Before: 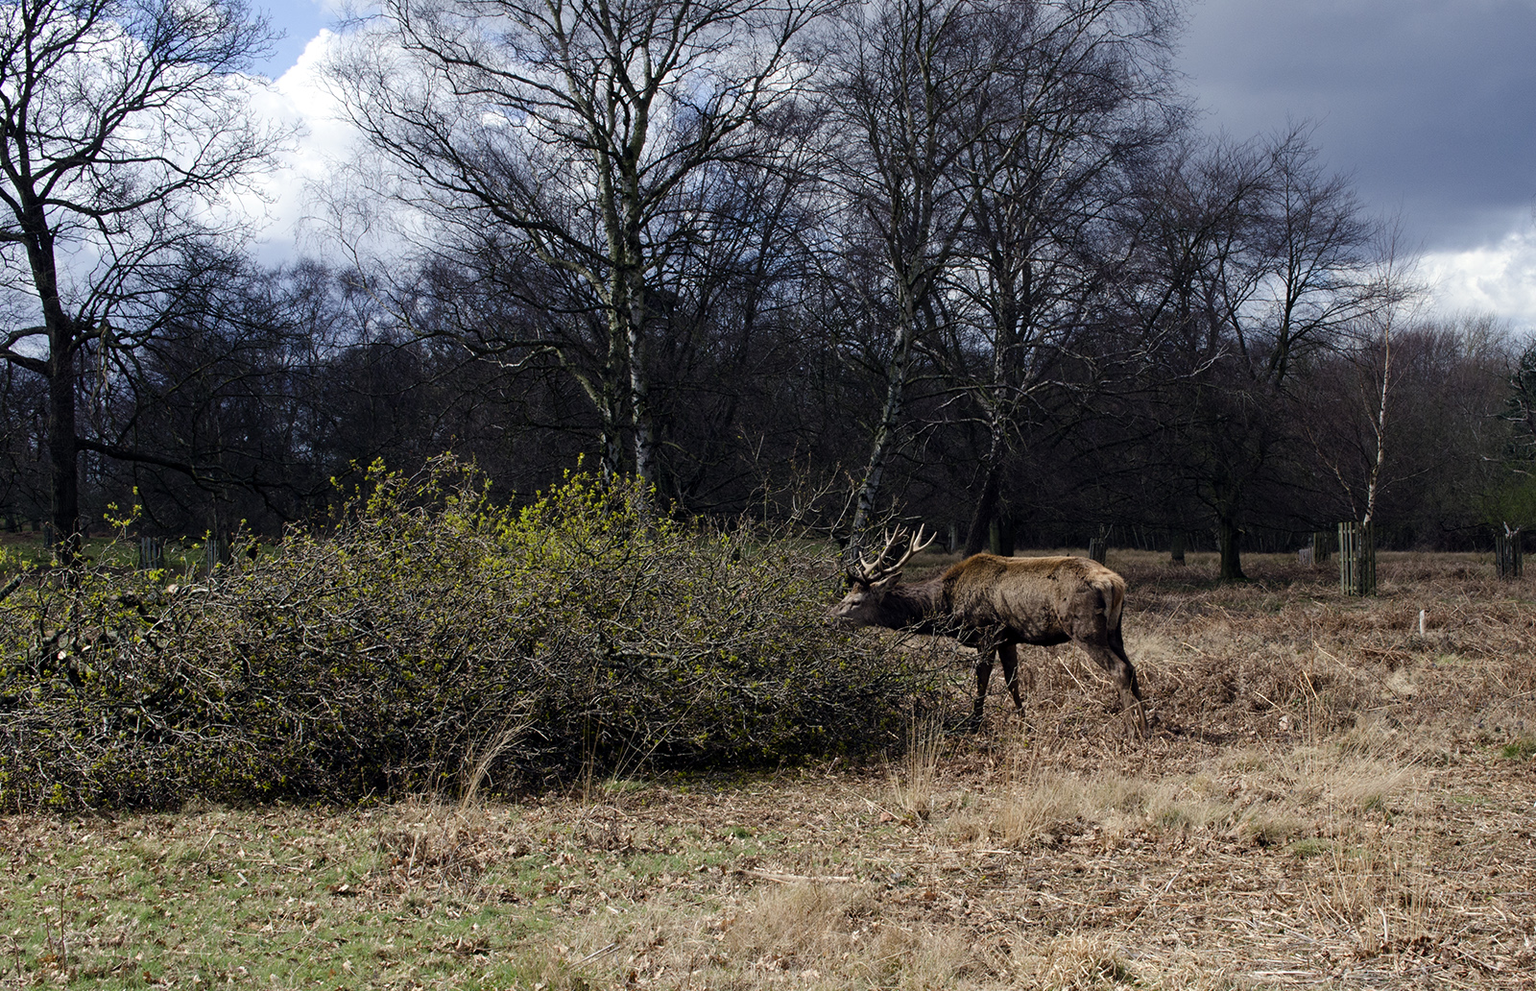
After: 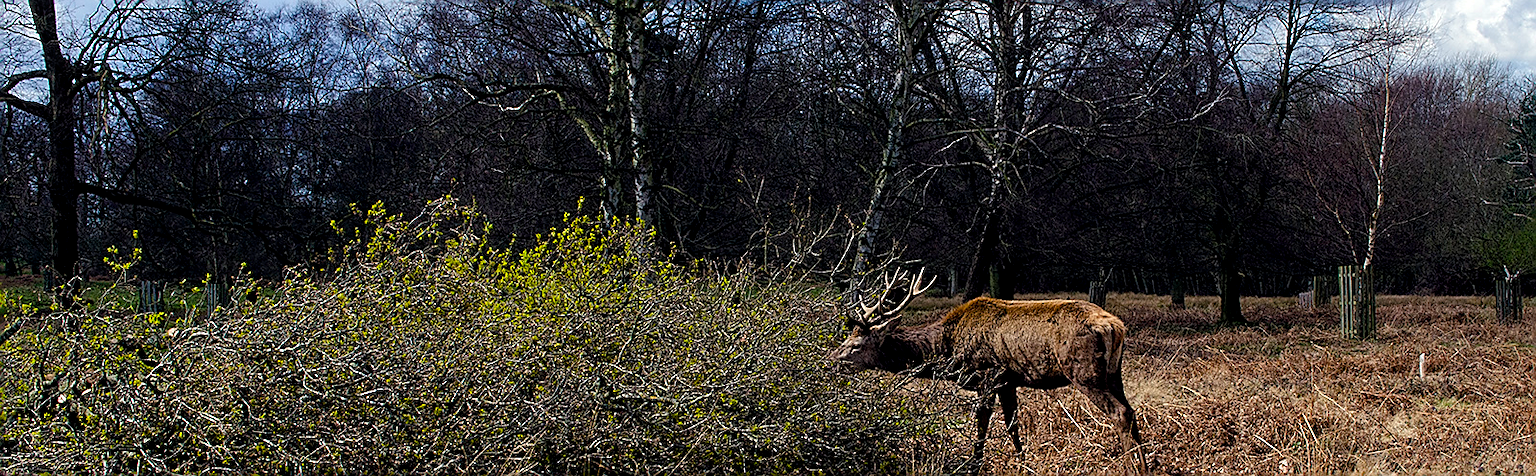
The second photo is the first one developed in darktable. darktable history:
local contrast: highlights 91%, shadows 88%, detail 160%, midtone range 0.2
color balance rgb: power › hue 209.25°, perceptual saturation grading › global saturation 39.487%, global vibrance 9.74%
crop and rotate: top 25.873%, bottom 26.04%
sharpen: radius 1.385, amount 1.252, threshold 0.764
